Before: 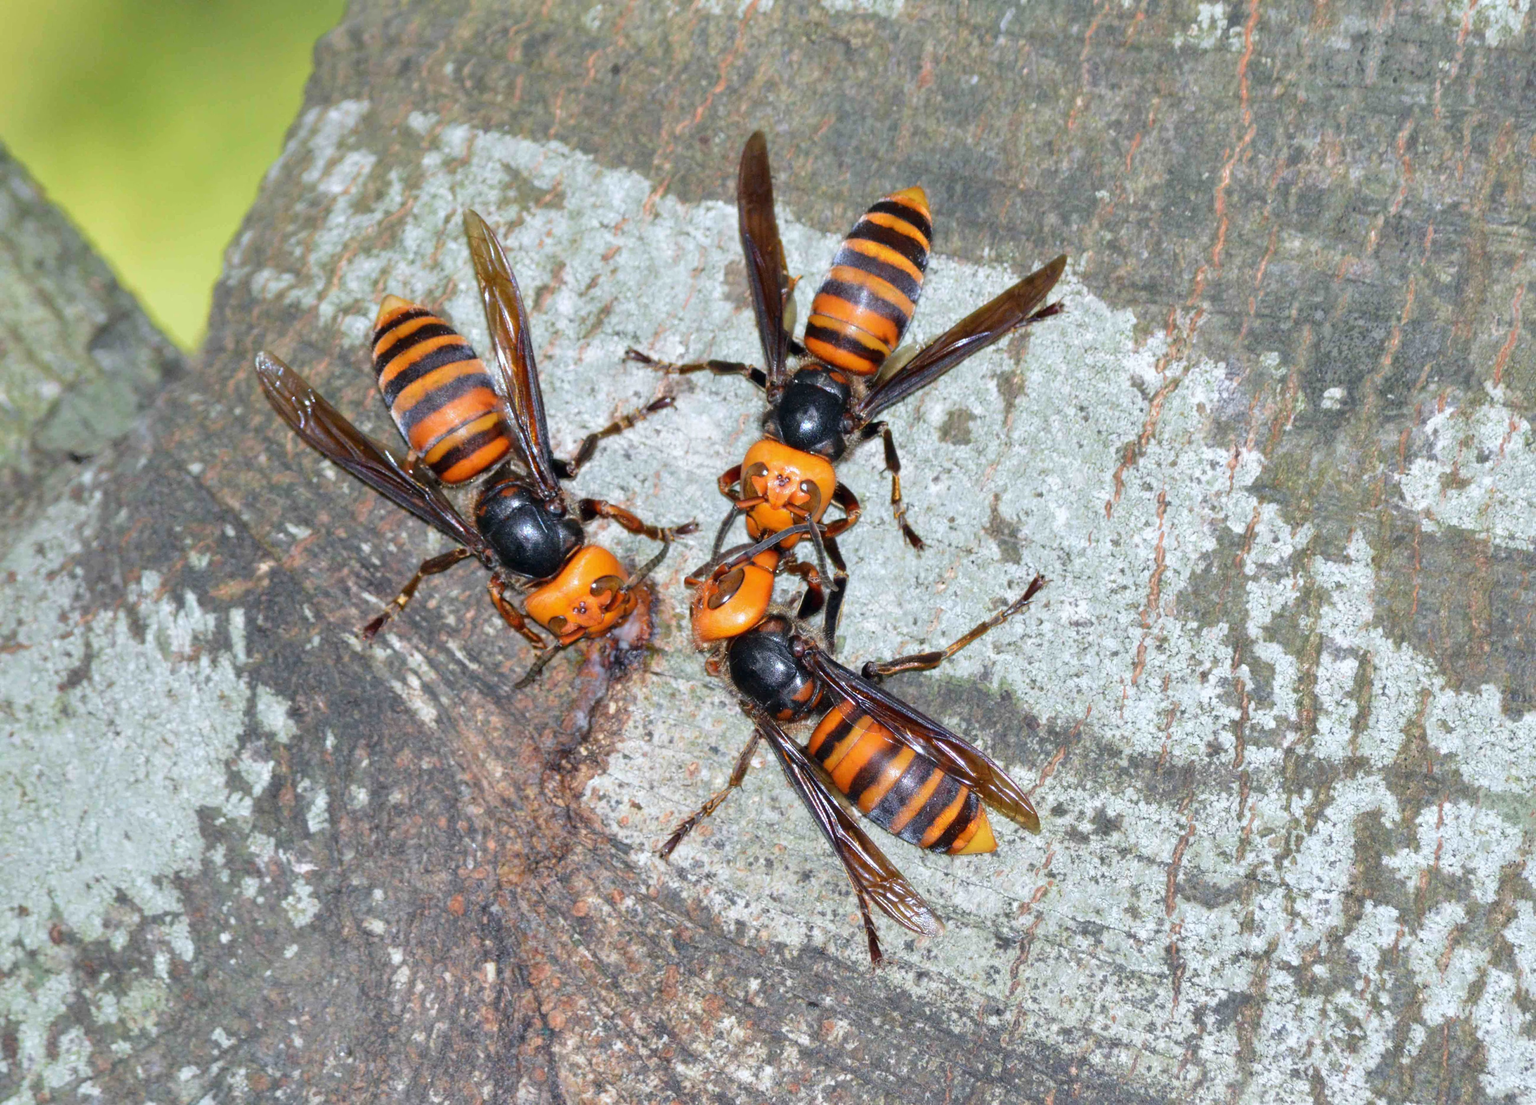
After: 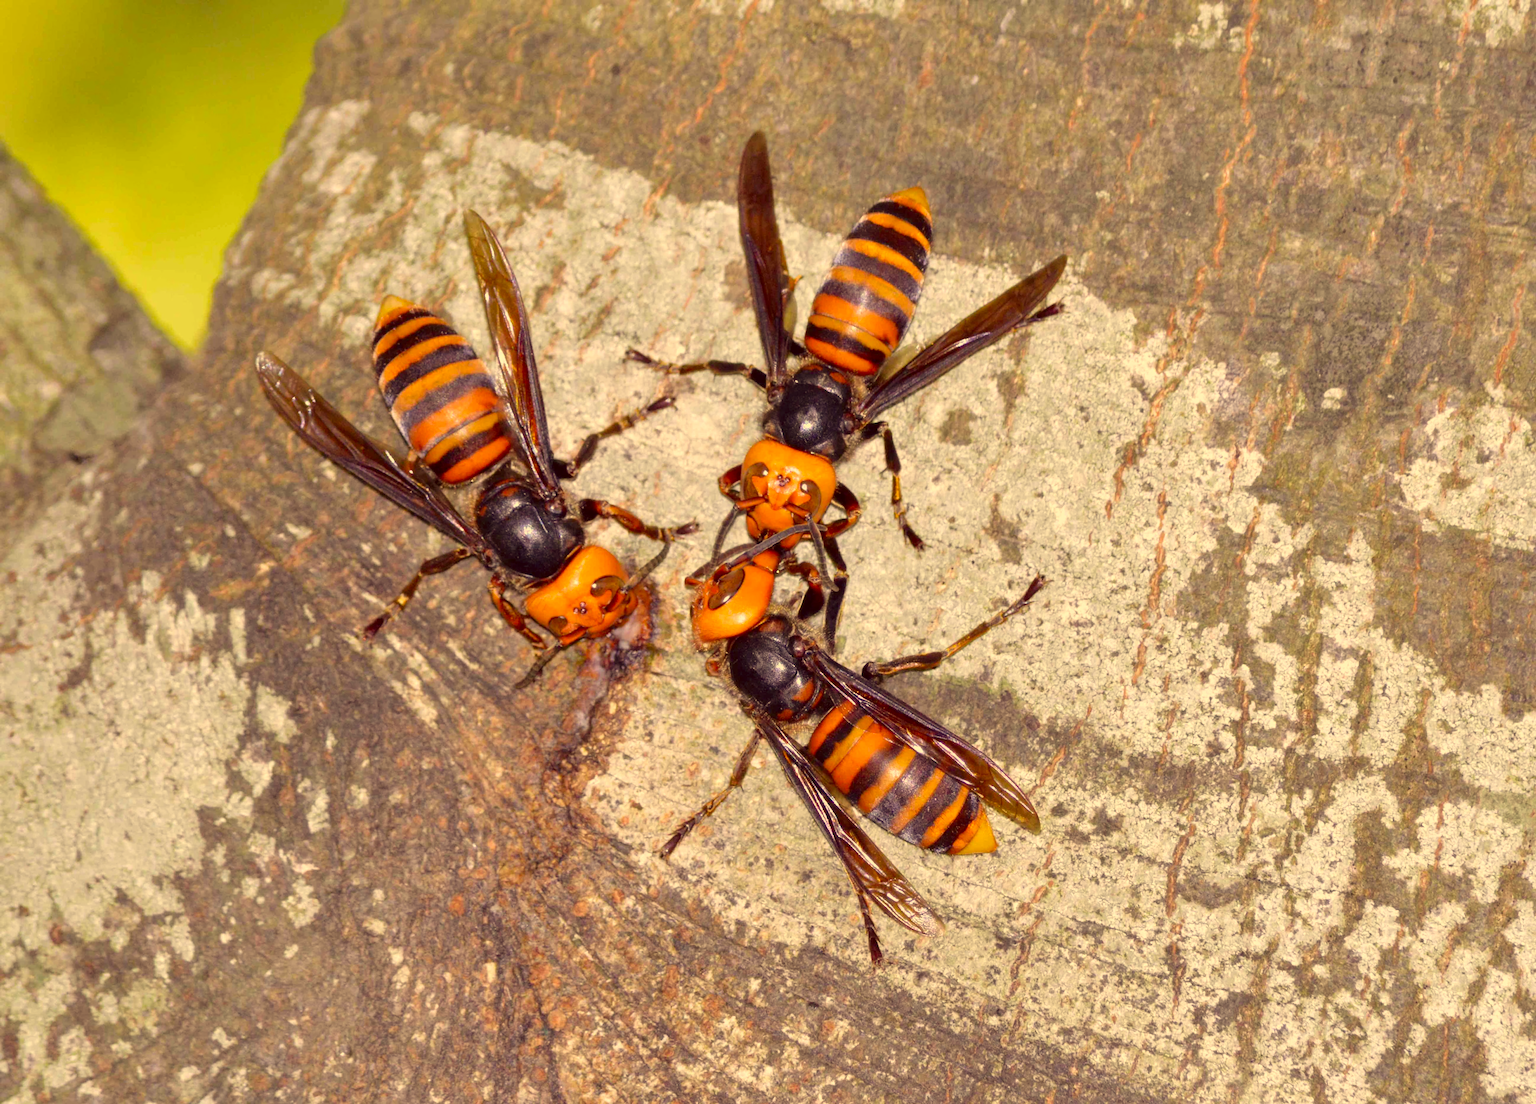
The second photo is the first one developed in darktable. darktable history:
color correction: highlights a* 9.72, highlights b* 39.29, shadows a* 14.52, shadows b* 3.11
